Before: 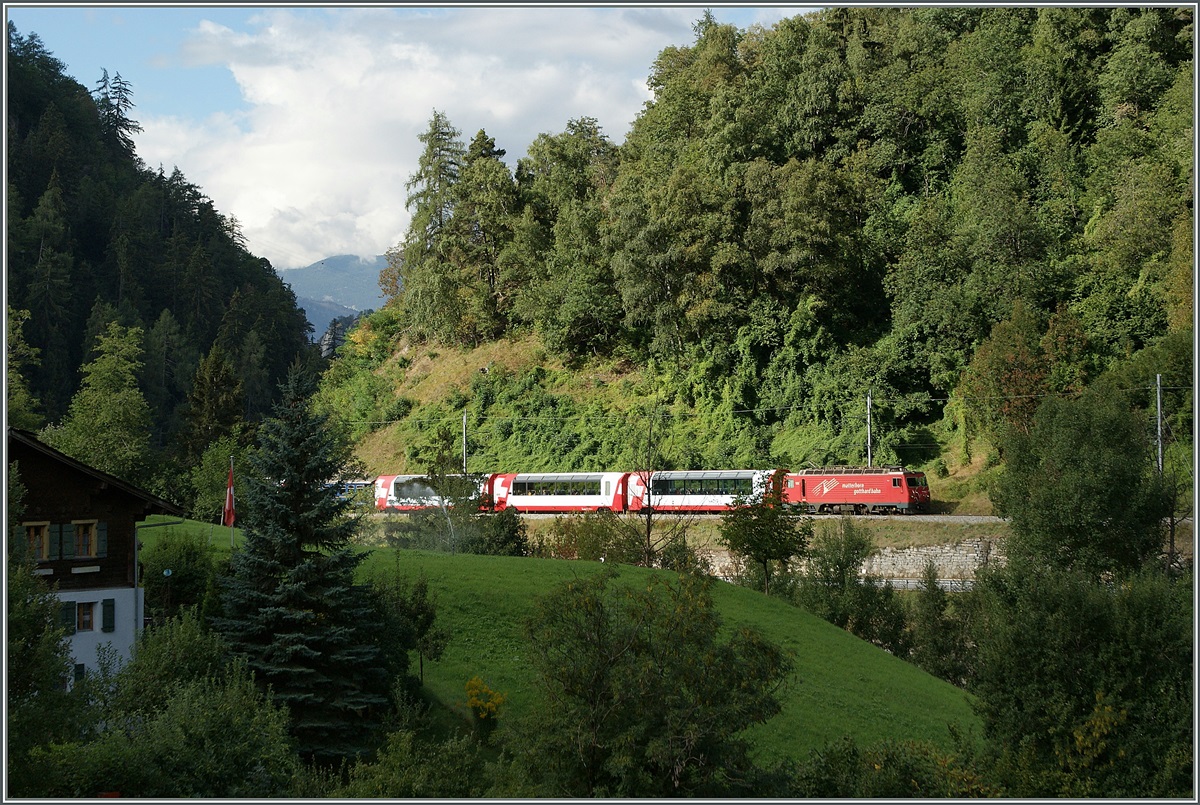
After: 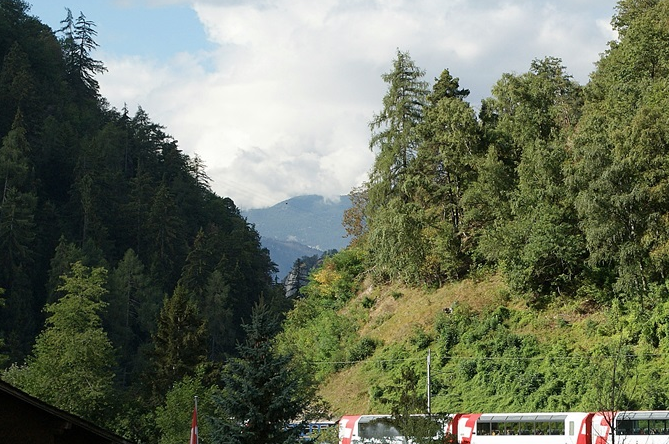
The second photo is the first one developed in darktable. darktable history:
crop and rotate: left 3.066%, top 7.553%, right 41.172%, bottom 37.221%
